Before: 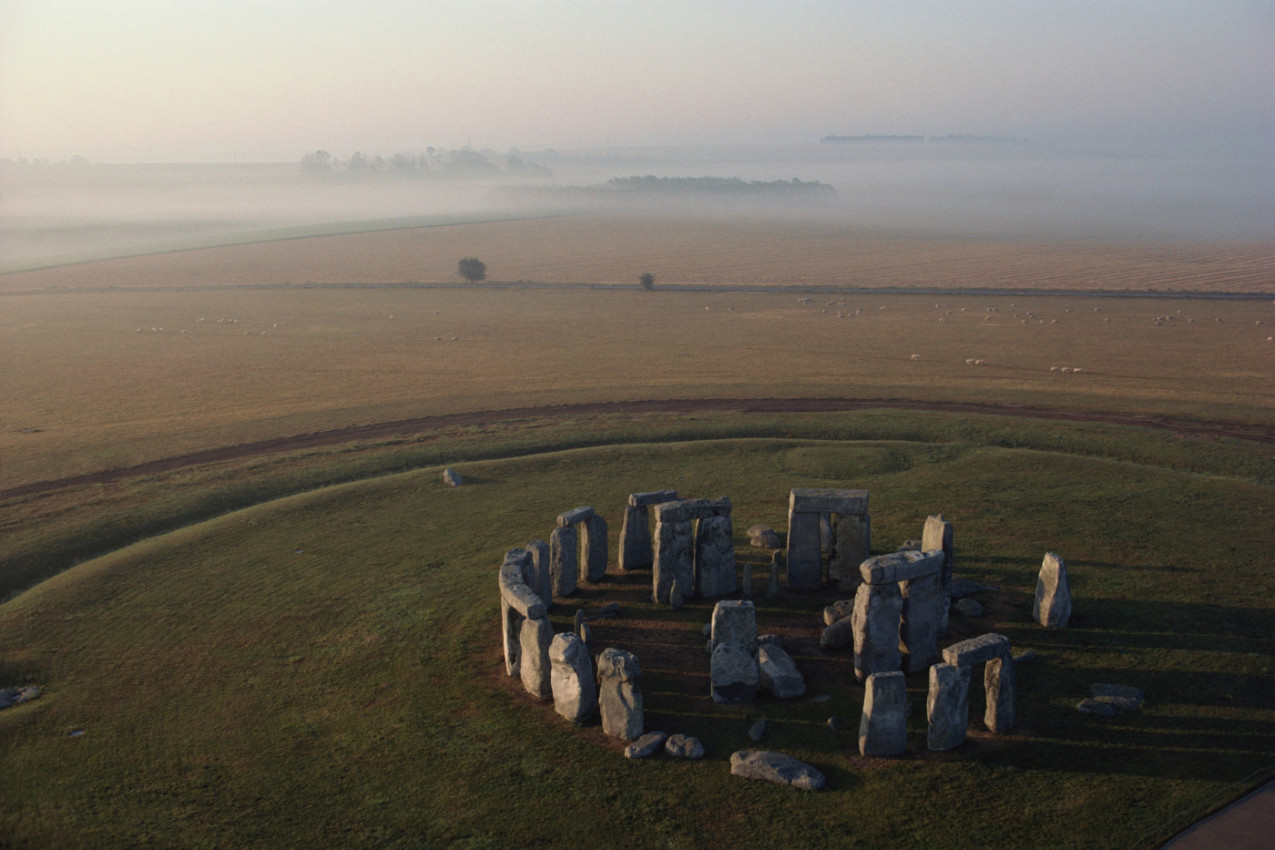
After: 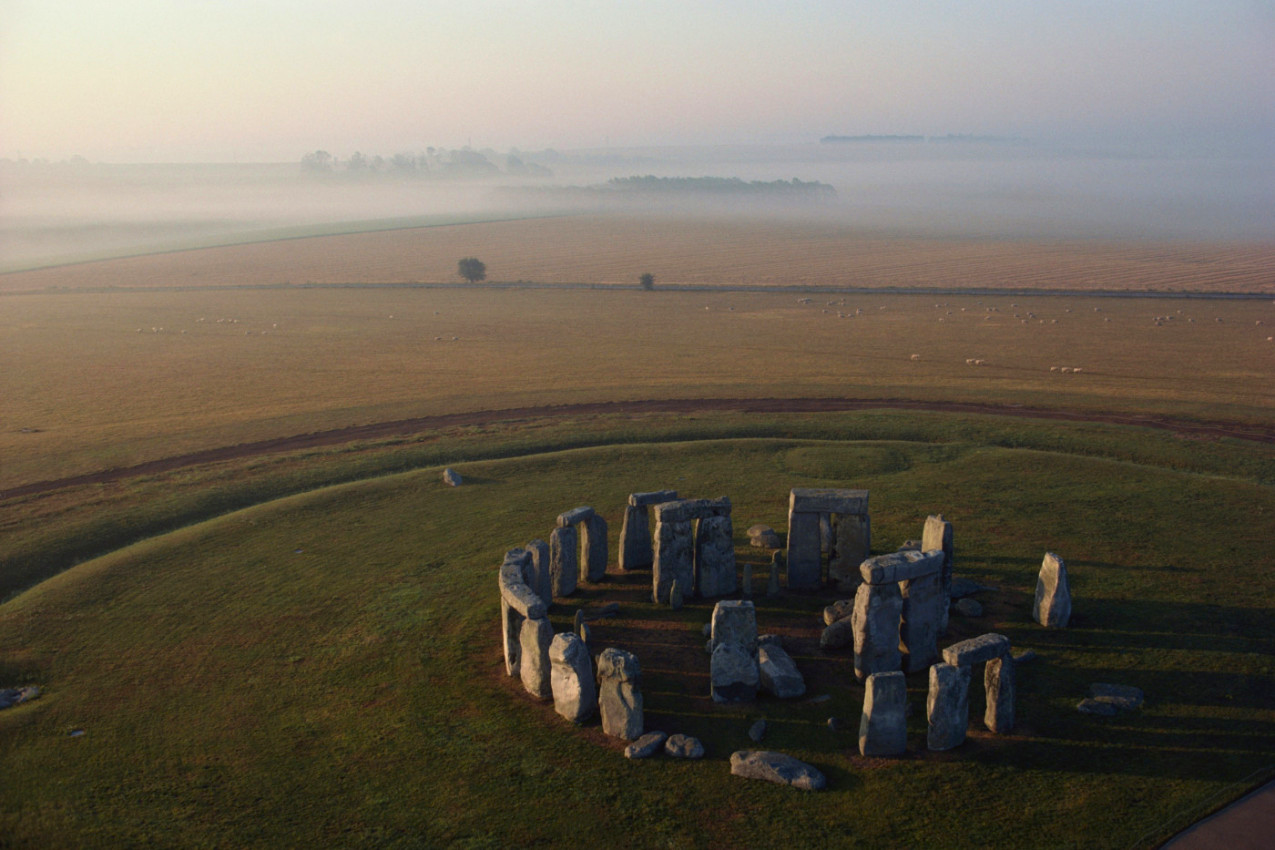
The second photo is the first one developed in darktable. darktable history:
contrast brightness saturation: contrast 0.088, saturation 0.282
